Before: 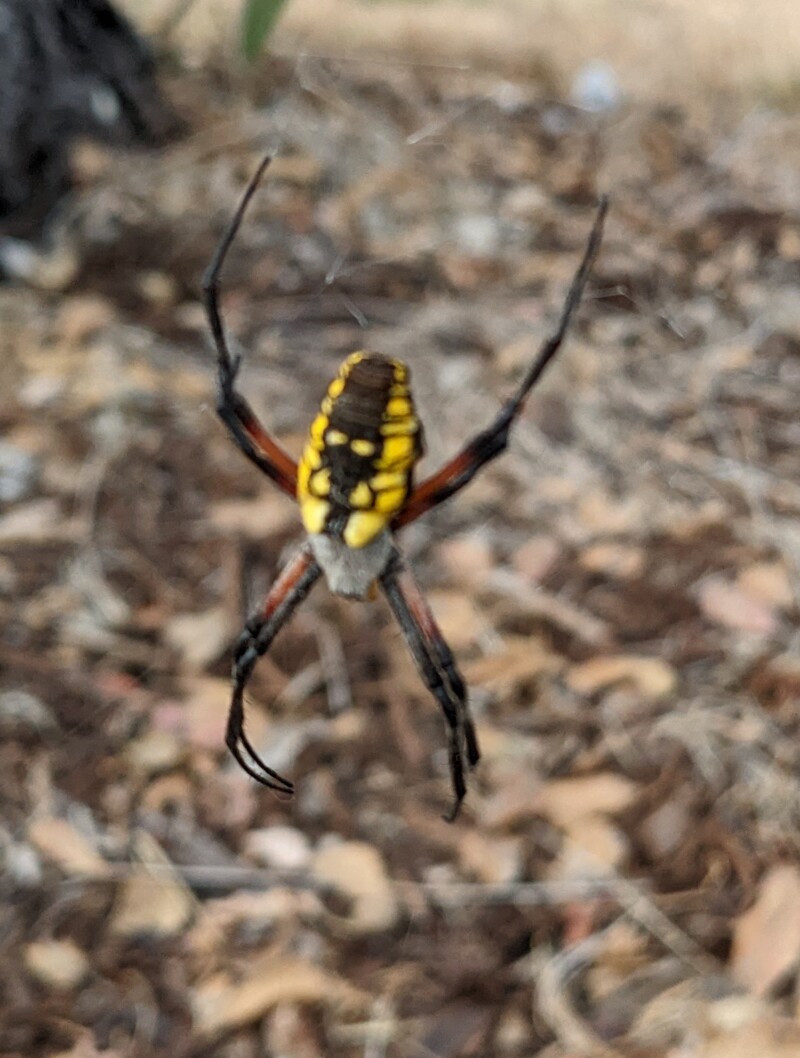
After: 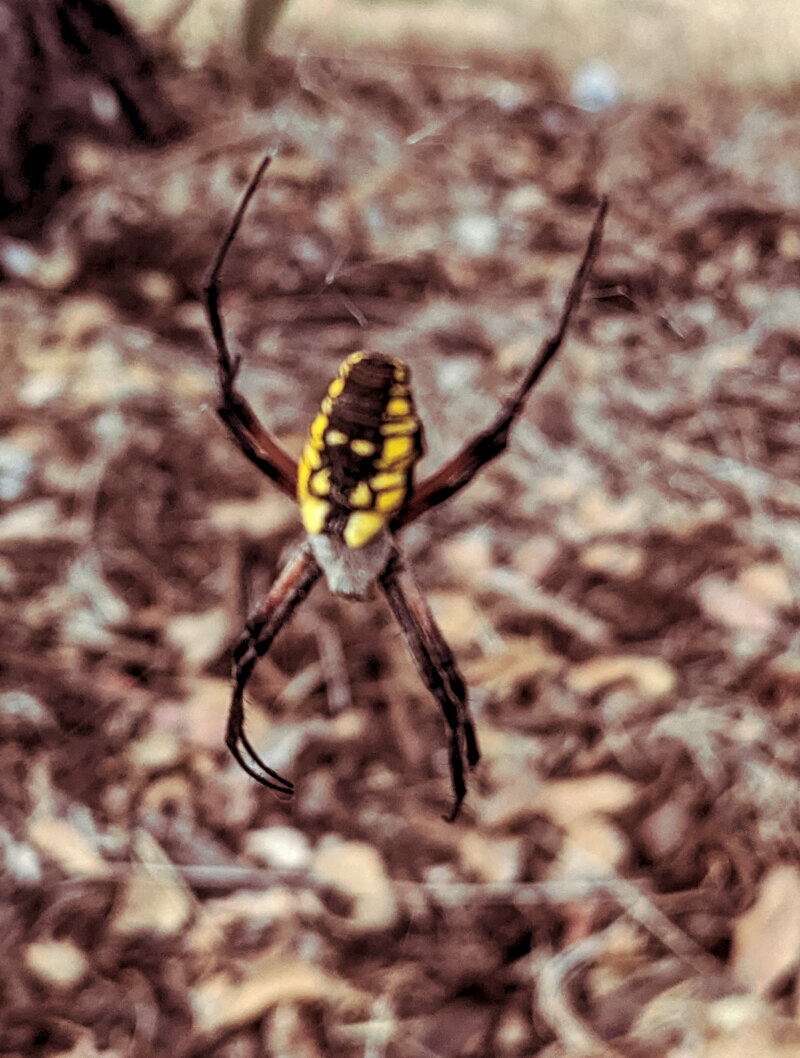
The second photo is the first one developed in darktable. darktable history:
split-toning: on, module defaults
tone equalizer: -8 EV -1.84 EV, -7 EV -1.16 EV, -6 EV -1.62 EV, smoothing diameter 25%, edges refinement/feathering 10, preserve details guided filter
white balance: red 0.978, blue 0.999
local contrast: detail 150%
